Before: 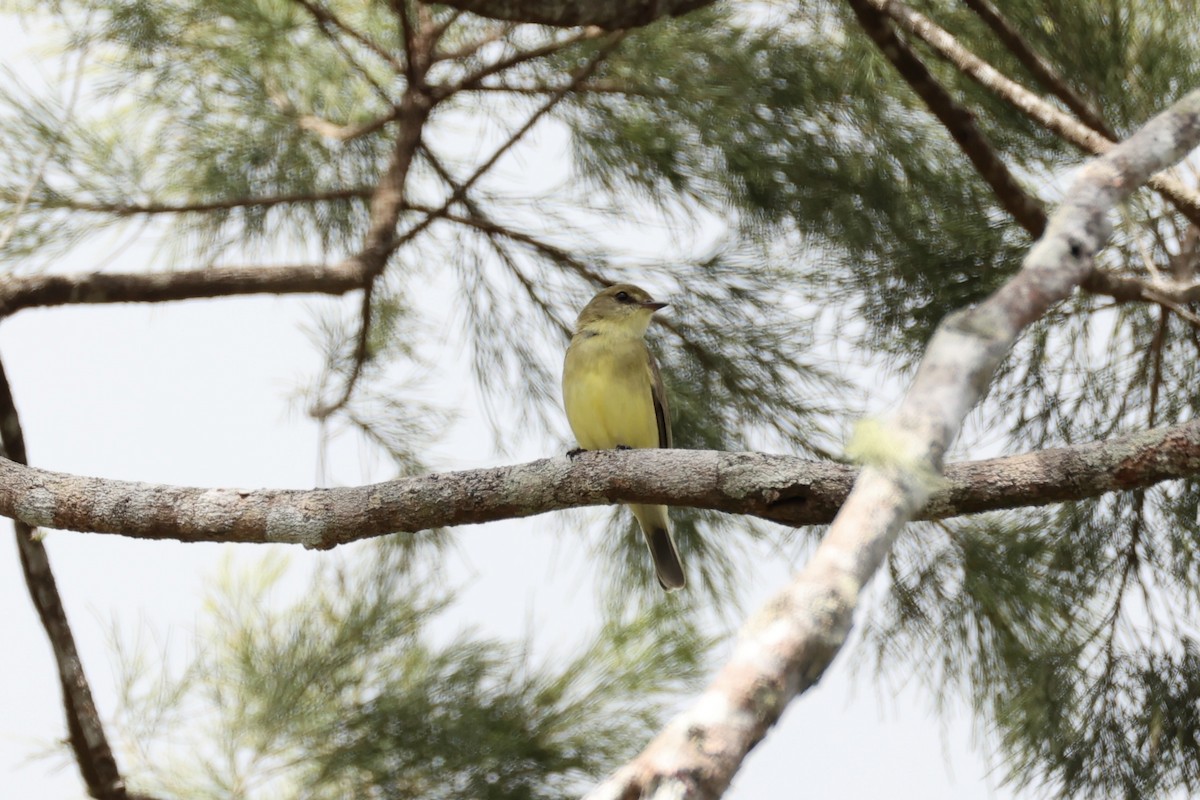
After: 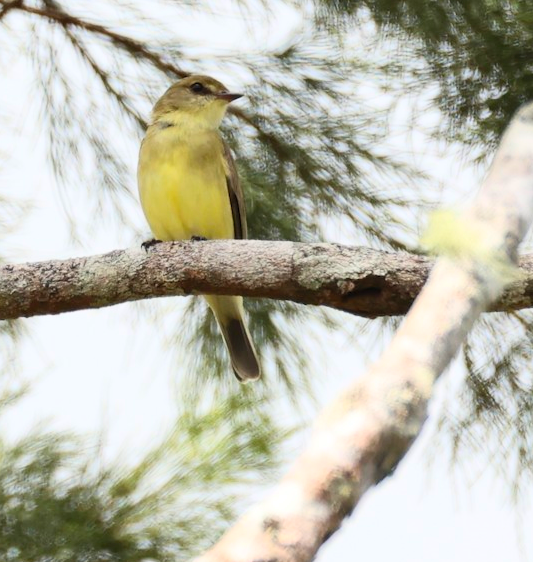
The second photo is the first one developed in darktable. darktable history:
crop: left 35.432%, top 26.233%, right 20.145%, bottom 3.432%
contrast brightness saturation: contrast 0.2, brightness 0.16, saturation 0.22
